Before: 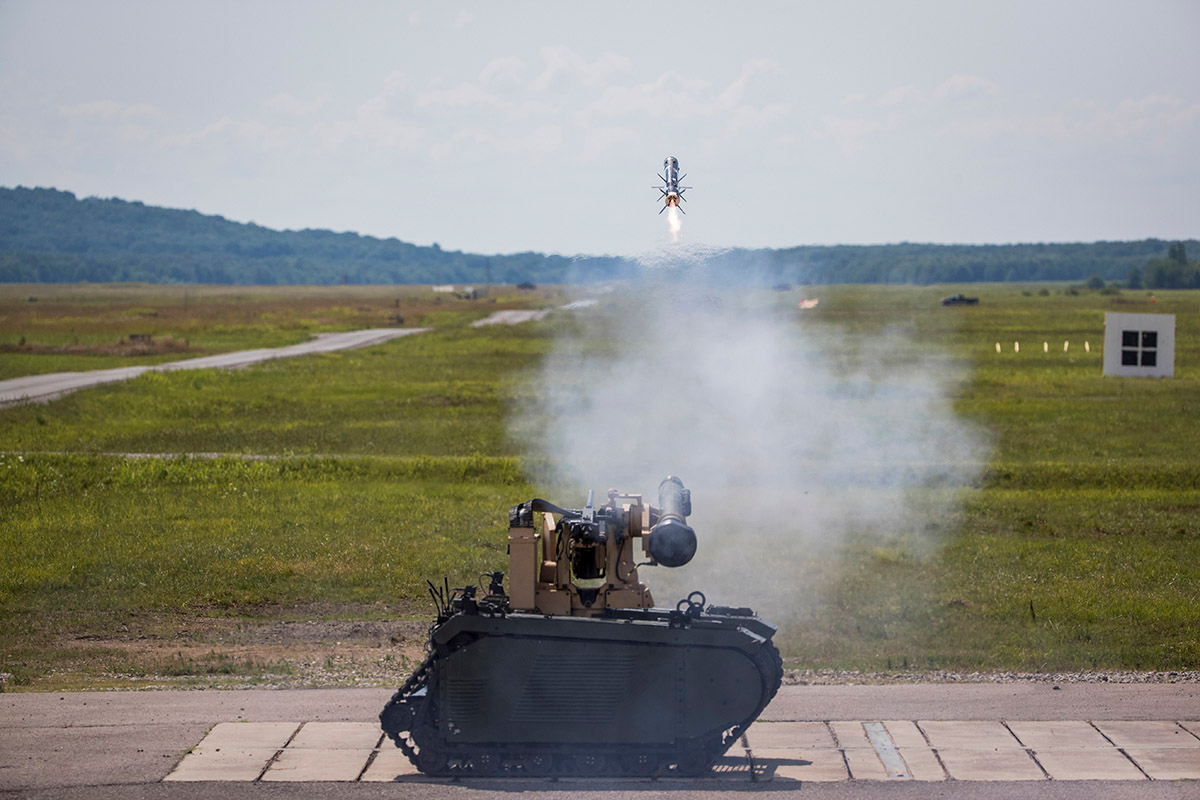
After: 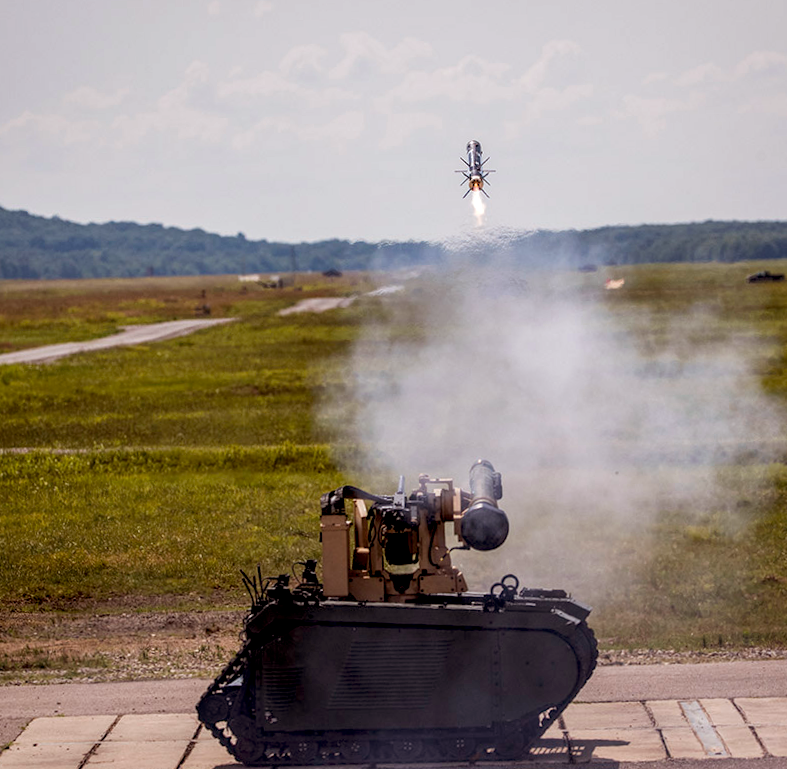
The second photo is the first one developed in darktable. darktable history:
exposure: black level correction 0.012, compensate highlight preservation false
crop and rotate: left 15.546%, right 17.787%
rgb levels: mode RGB, independent channels, levels [[0, 0.5, 1], [0, 0.521, 1], [0, 0.536, 1]]
local contrast: detail 130%
rotate and perspective: rotation -1.42°, crop left 0.016, crop right 0.984, crop top 0.035, crop bottom 0.965
